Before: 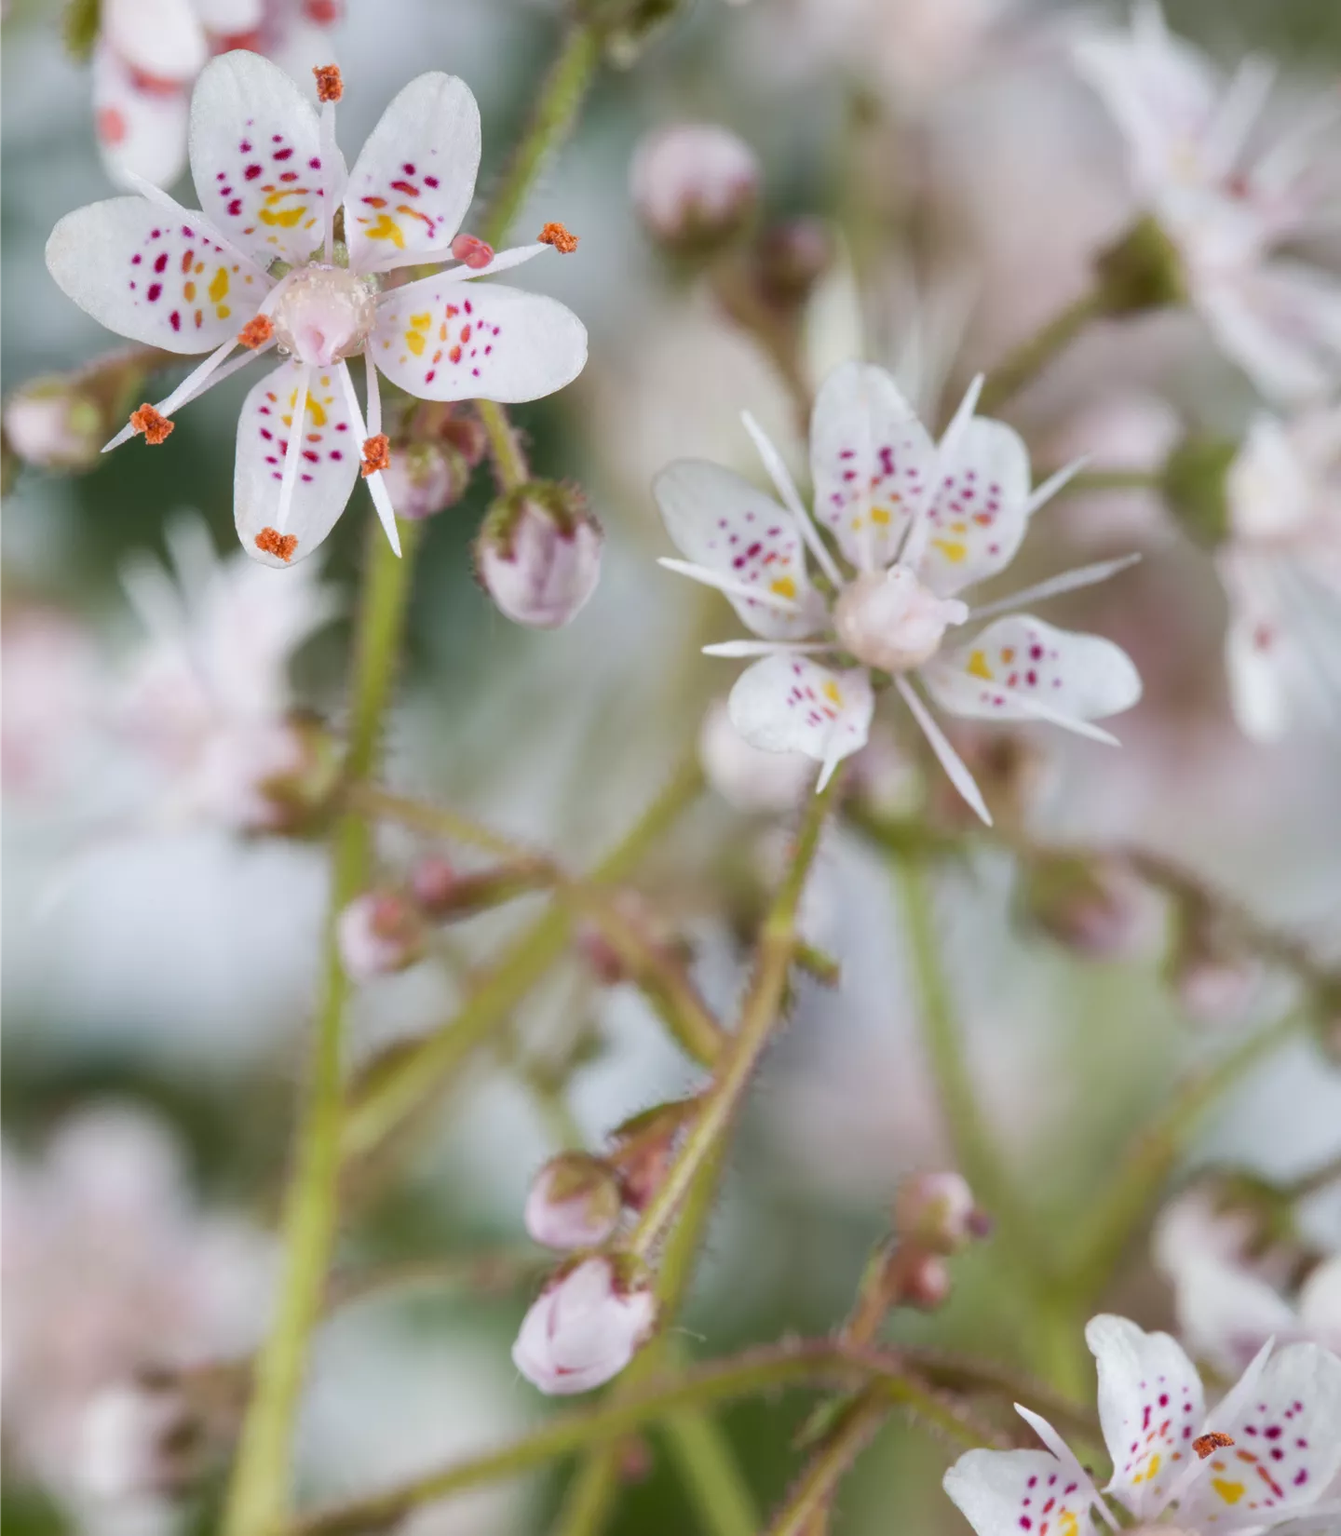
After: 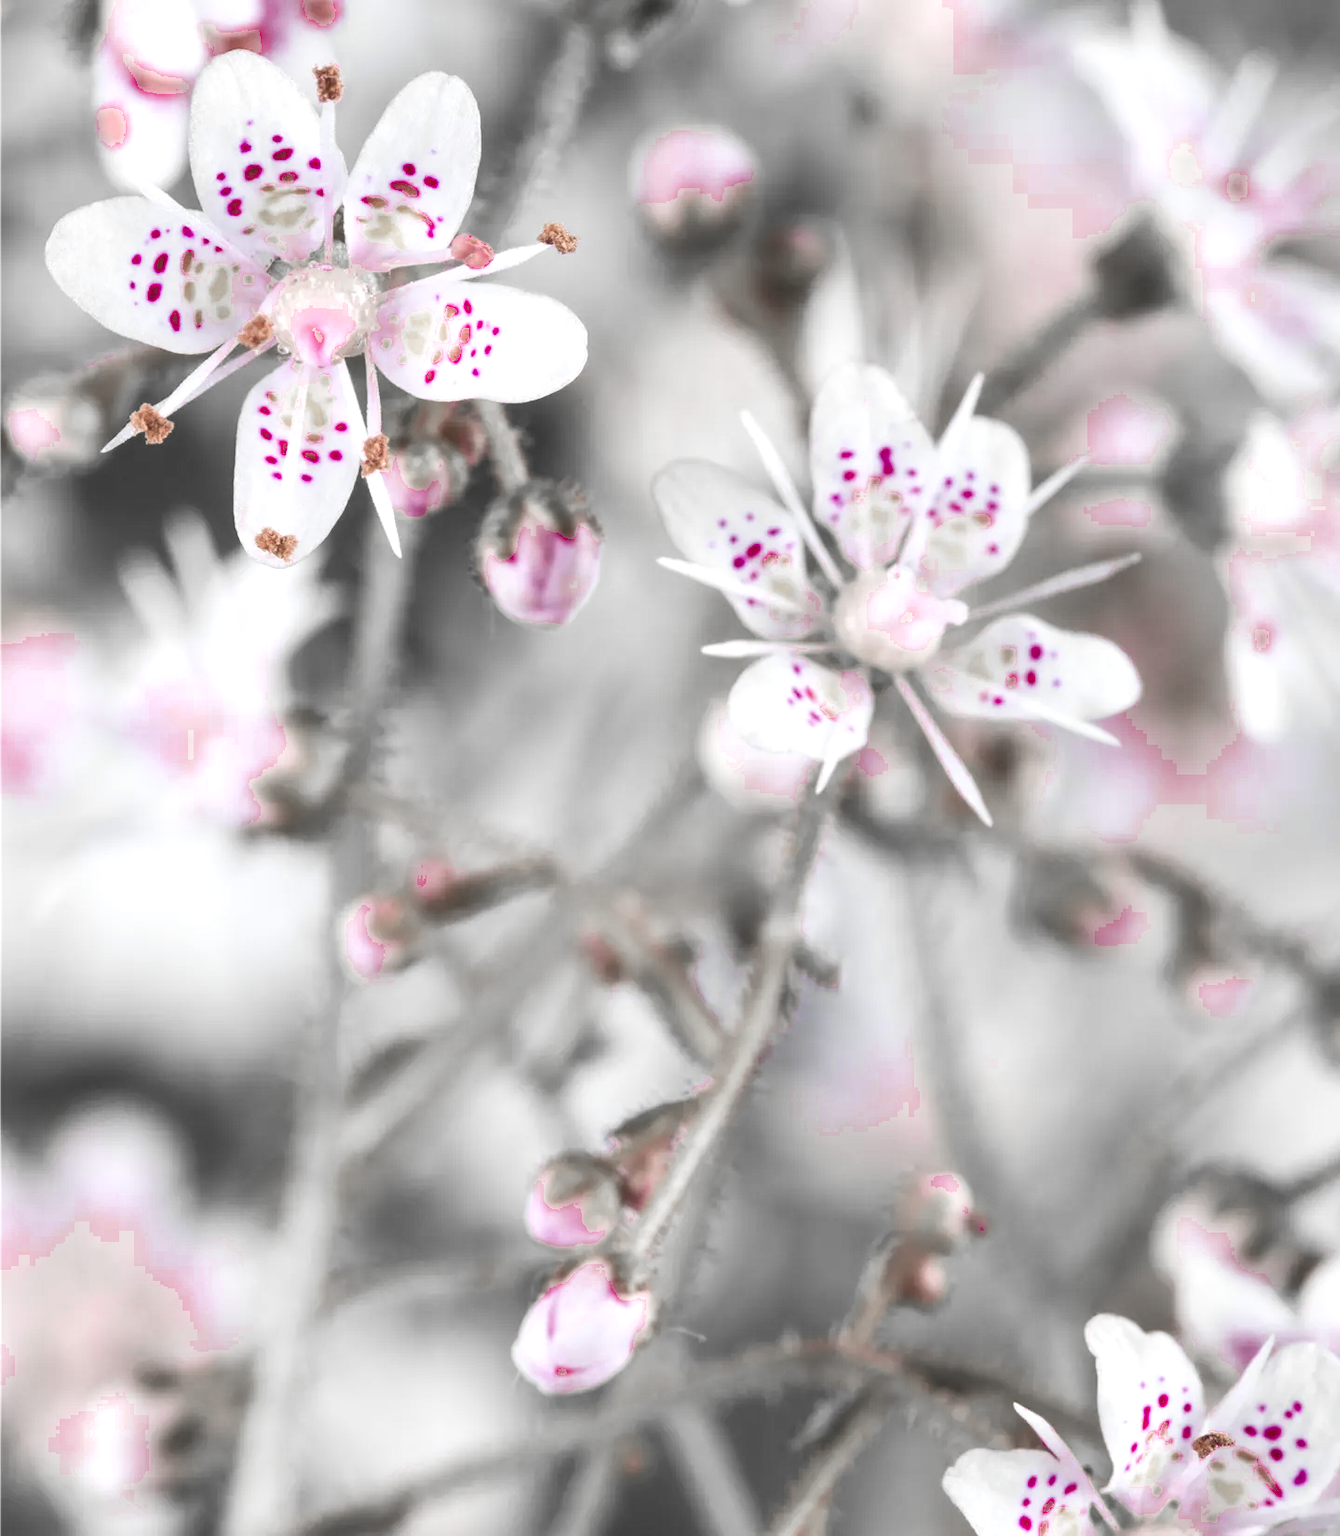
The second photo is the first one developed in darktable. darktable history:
contrast brightness saturation: contrast 0.205, brightness 0.163, saturation 0.223
color zones: curves: ch0 [(0, 0.278) (0.143, 0.5) (0.286, 0.5) (0.429, 0.5) (0.571, 0.5) (0.714, 0.5) (0.857, 0.5) (1, 0.5)]; ch1 [(0, 1) (0.143, 0.165) (0.286, 0) (0.429, 0) (0.571, 0) (0.714, 0) (0.857, 0.5) (1, 0.5)]; ch2 [(0, 0.508) (0.143, 0.5) (0.286, 0.5) (0.429, 0.5) (0.571, 0.5) (0.714, 0.5) (0.857, 0.5) (1, 0.5)]
local contrast: highlights 104%, shadows 98%, detail 120%, midtone range 0.2
levels: levels [0, 0.474, 0.947]
shadows and highlights: radius 126.16, shadows 30.36, highlights -30.94, low approximation 0.01, soften with gaussian
